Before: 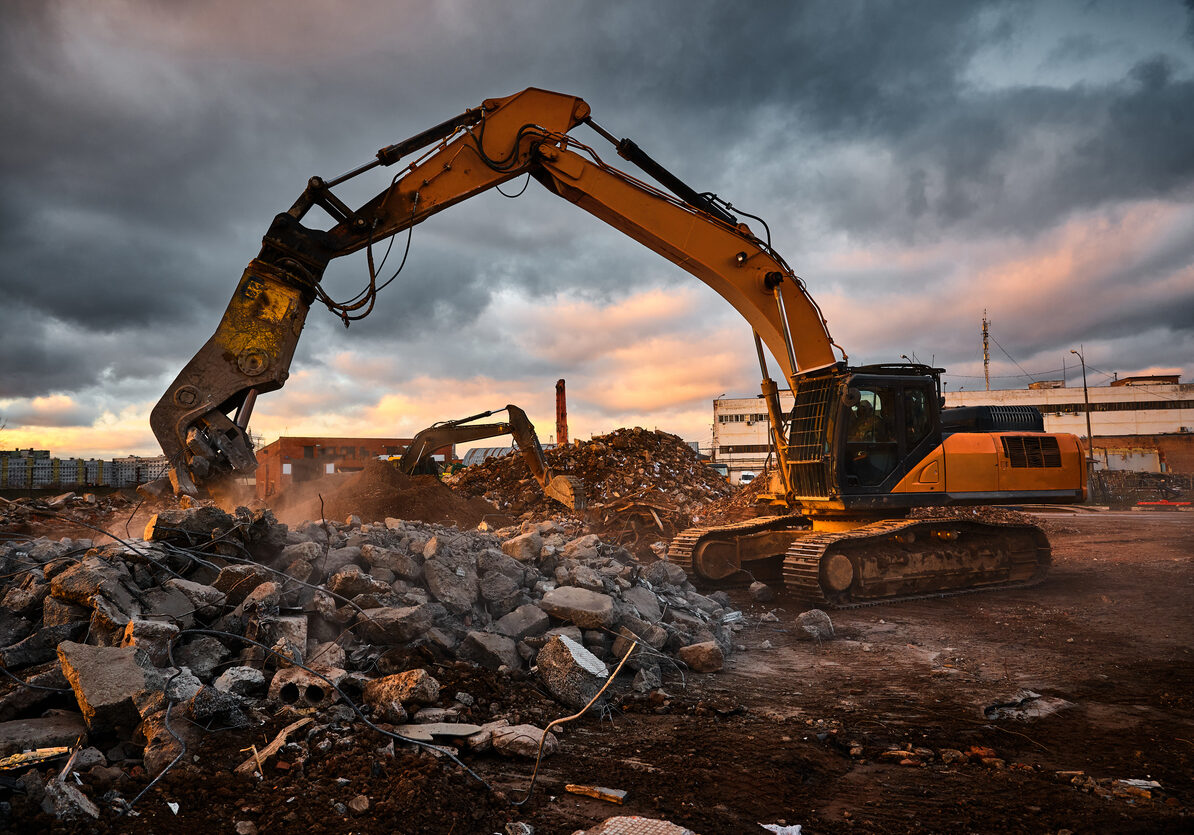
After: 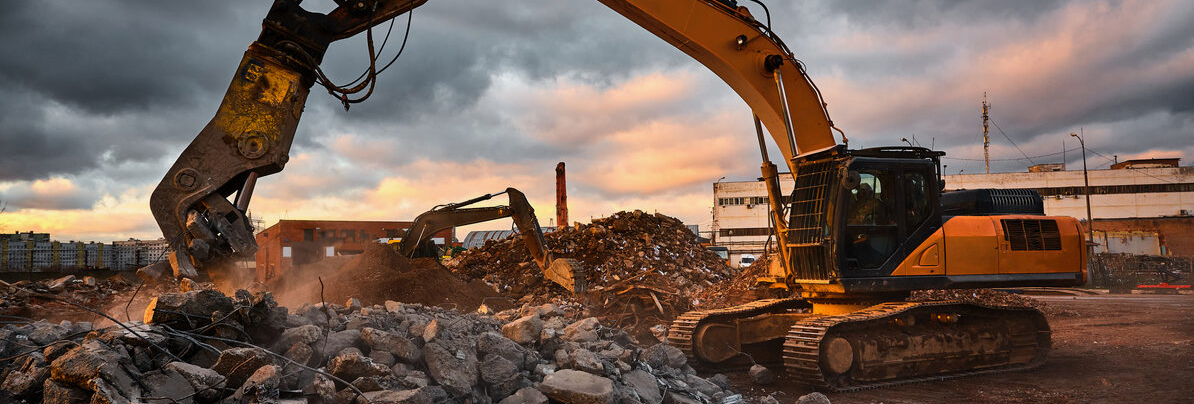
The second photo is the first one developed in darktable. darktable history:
exposure: exposure -0.072 EV, compensate highlight preservation false
crop and rotate: top 26.056%, bottom 25.543%
